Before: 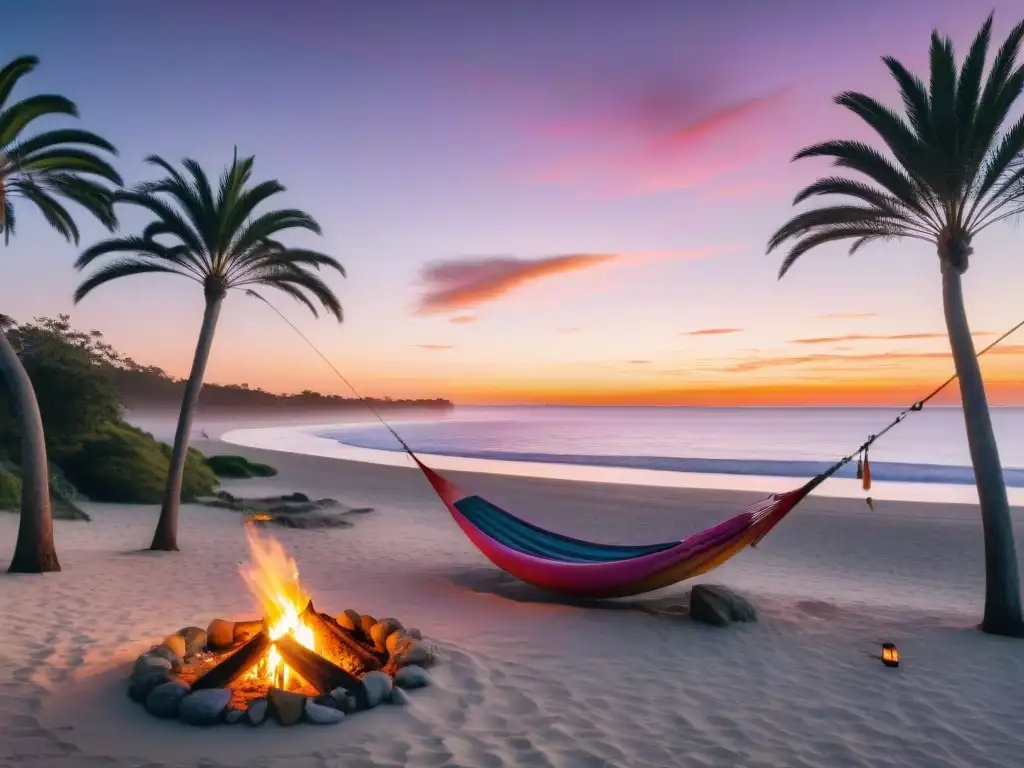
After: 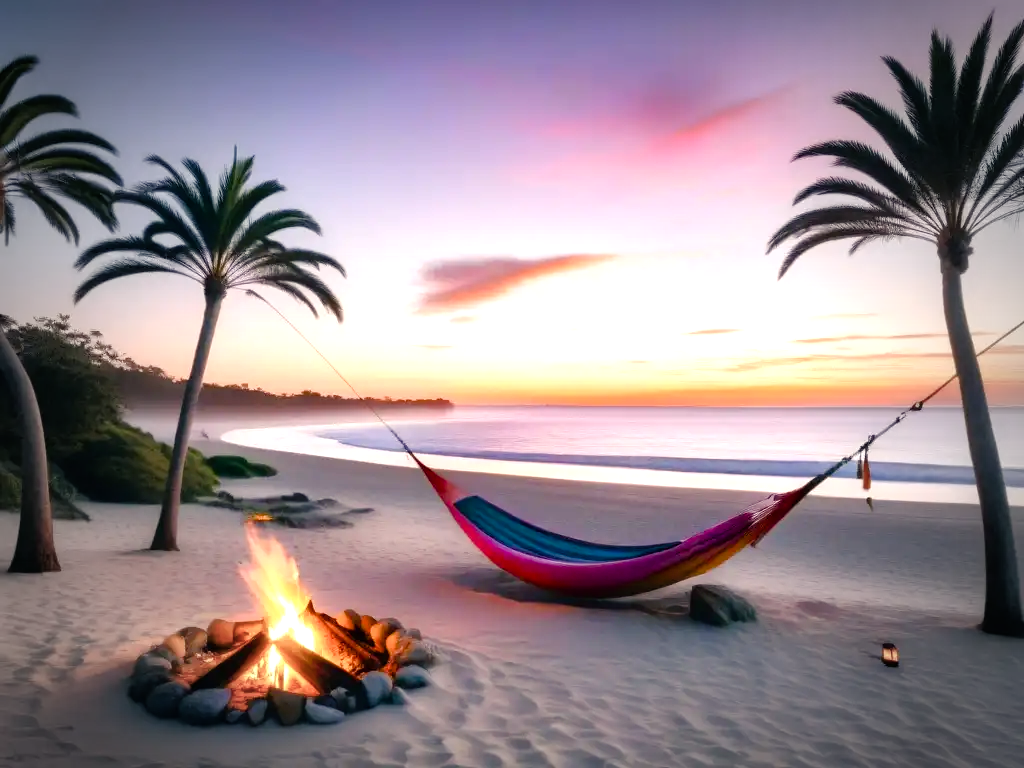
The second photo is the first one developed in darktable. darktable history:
tone equalizer: -8 EV -0.774 EV, -7 EV -0.669 EV, -6 EV -0.6 EV, -5 EV -0.424 EV, -3 EV 0.386 EV, -2 EV 0.6 EV, -1 EV 0.679 EV, +0 EV 0.752 EV
vignetting: fall-off start 64.17%, width/height ratio 0.889
color balance rgb: shadows lift › luminance -5.189%, shadows lift › chroma 1.06%, shadows lift › hue 218.3°, highlights gain › chroma 2.283%, highlights gain › hue 74.93°, perceptual saturation grading › global saturation 20%, perceptual saturation grading › highlights -49.11%, perceptual saturation grading › shadows 24.332%, global vibrance 20%
